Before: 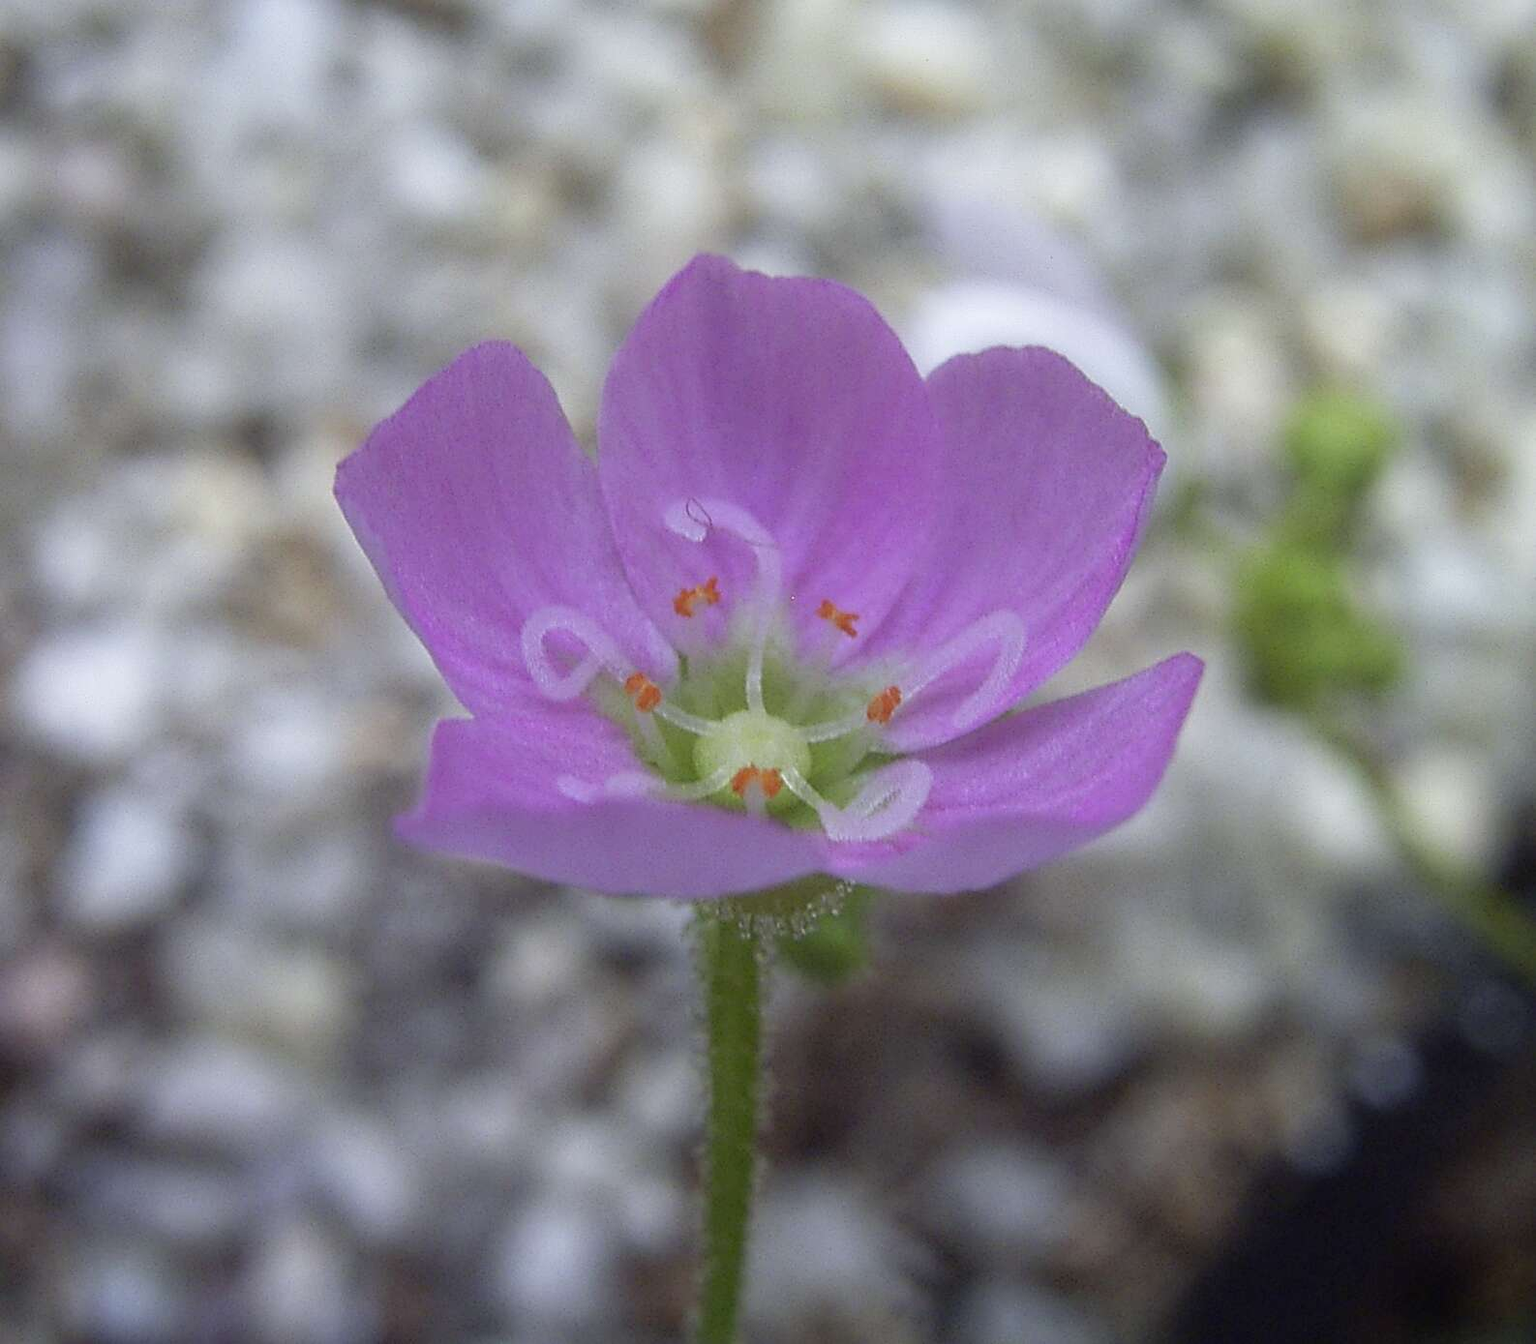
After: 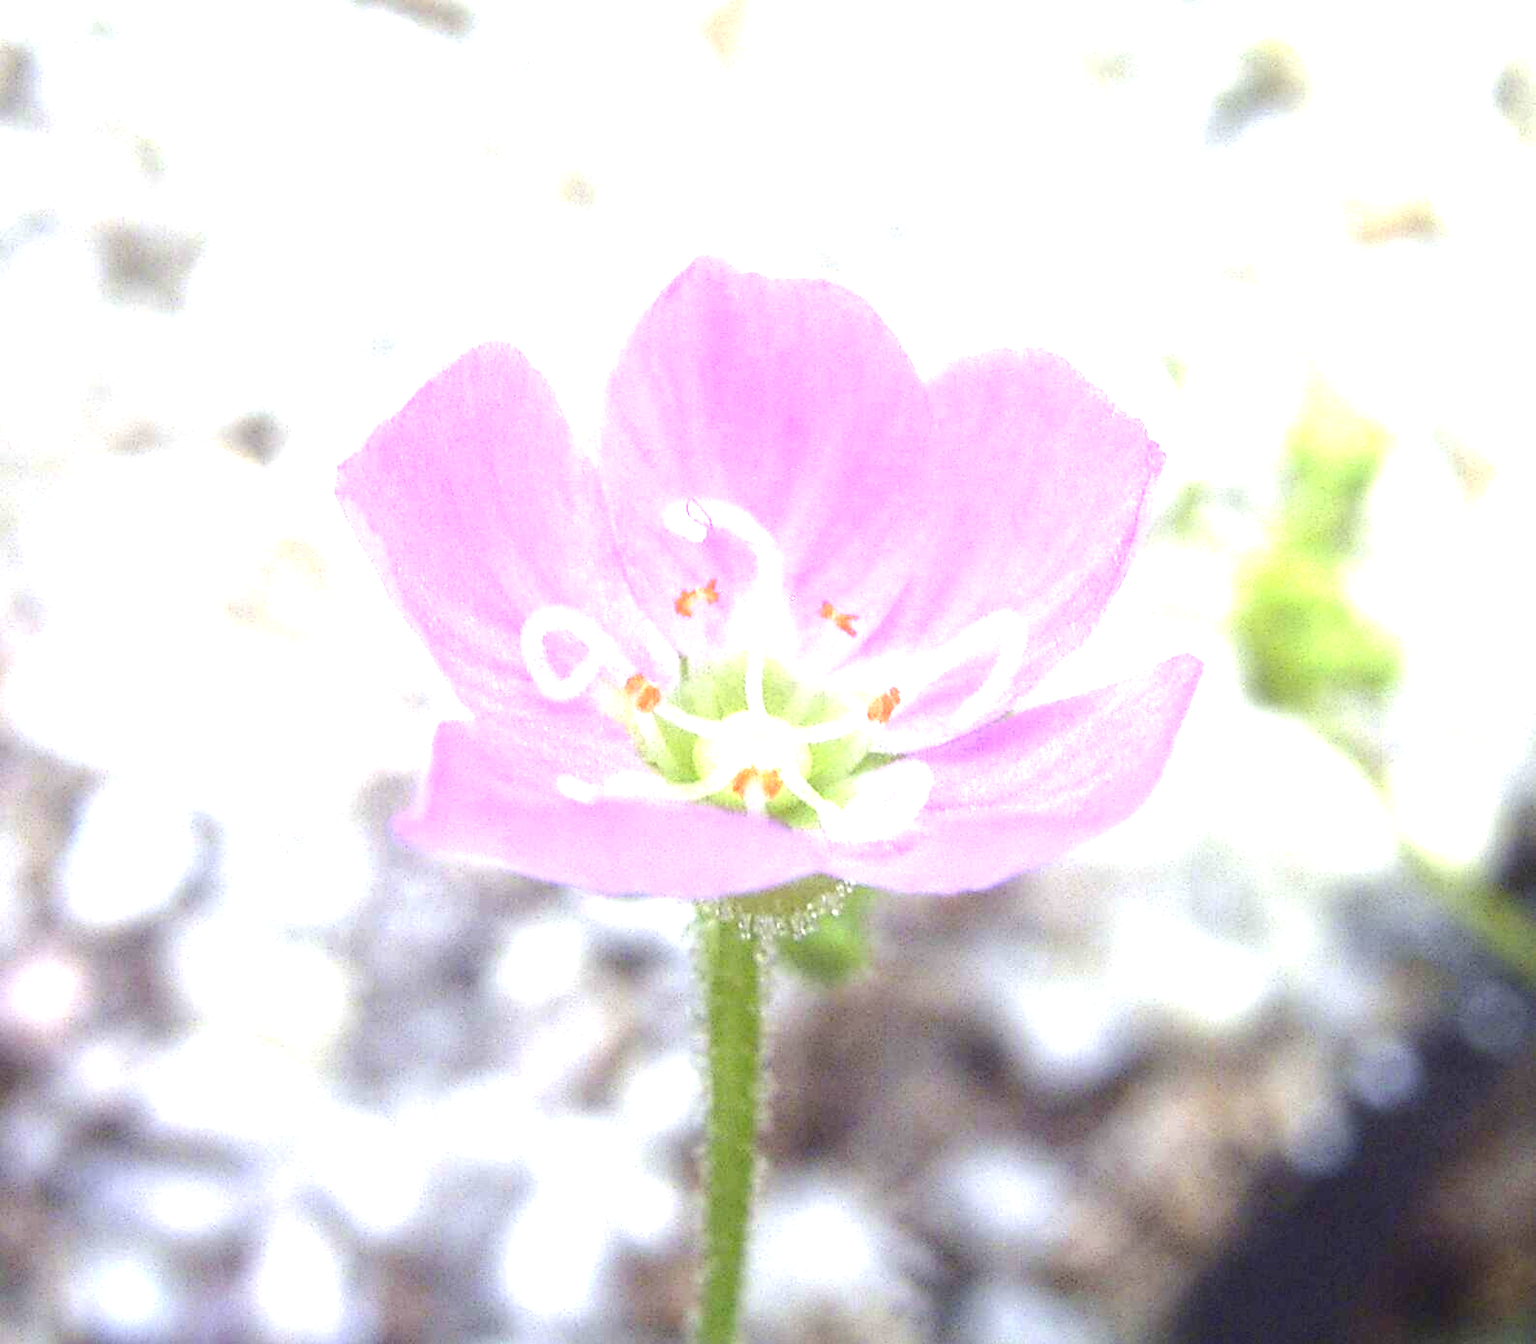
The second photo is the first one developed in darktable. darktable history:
exposure: exposure 2.276 EV, compensate highlight preservation false
tone equalizer: -8 EV -0.574 EV, edges refinement/feathering 500, mask exposure compensation -1.57 EV, preserve details no
